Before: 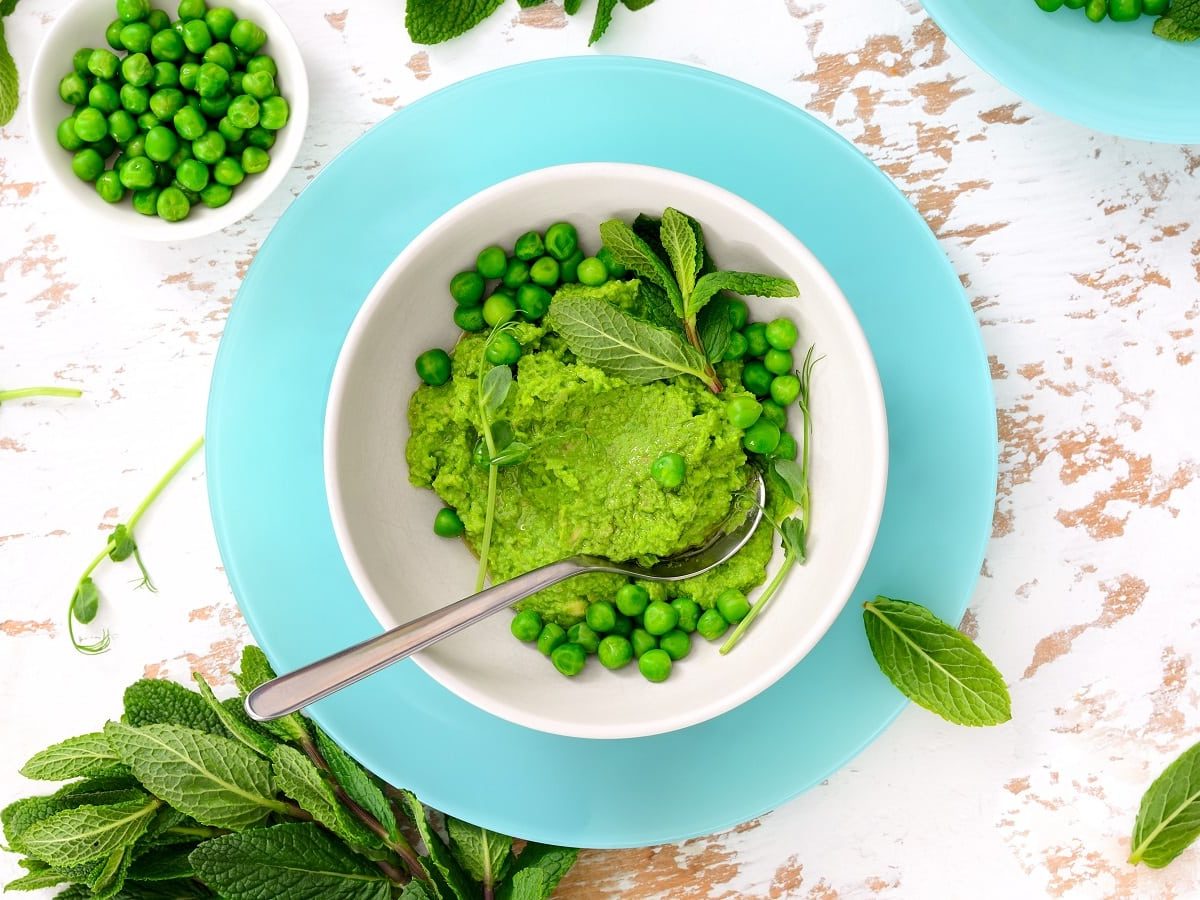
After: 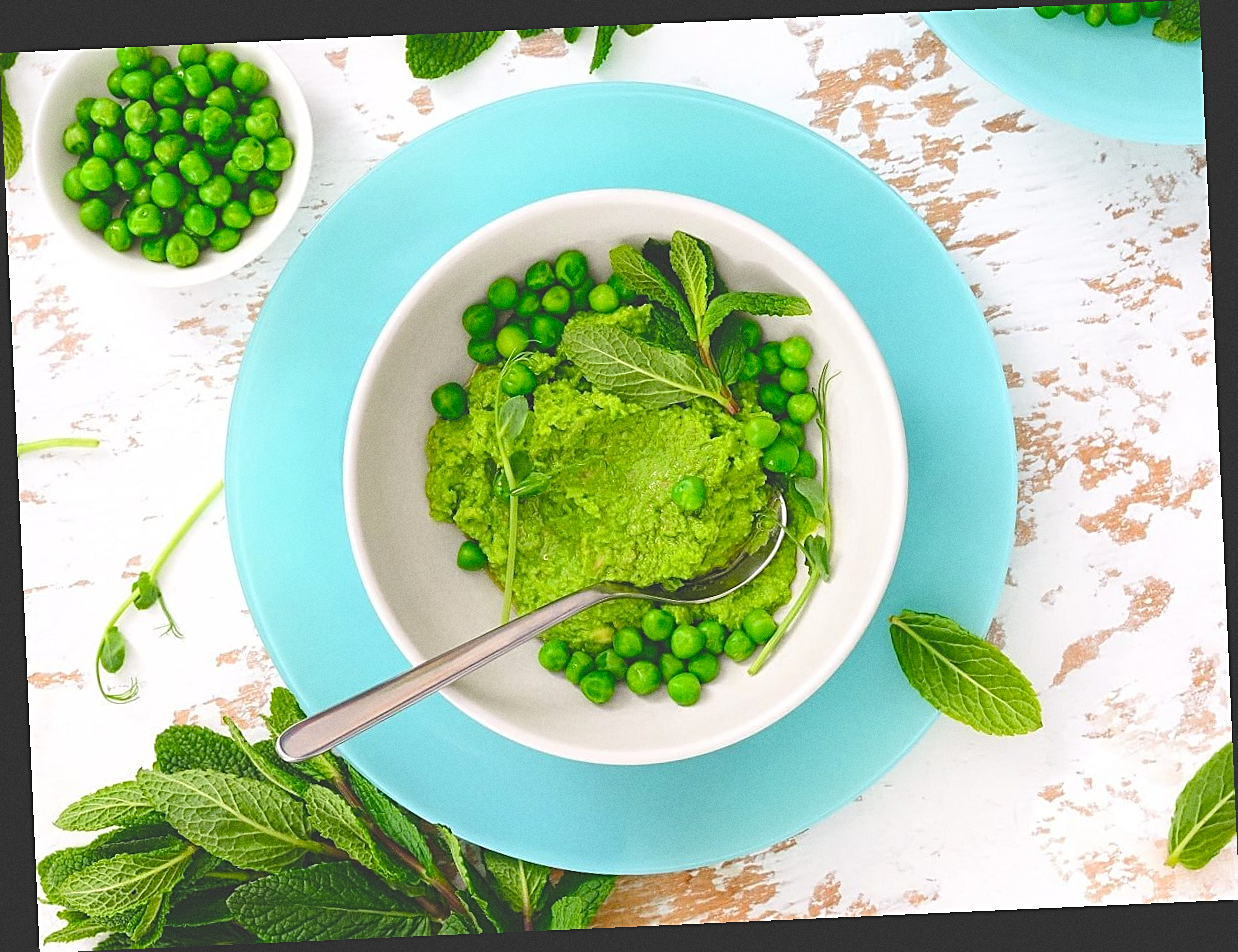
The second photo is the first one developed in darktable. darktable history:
color balance rgb: perceptual saturation grading › global saturation 35%, perceptual saturation grading › highlights -30%, perceptual saturation grading › shadows 35%, perceptual brilliance grading › global brilliance 3%, perceptual brilliance grading › highlights -3%, perceptual brilliance grading › shadows 3%
exposure: black level correction -0.03, compensate highlight preservation false
grain: coarseness 3.21 ISO
rotate and perspective: rotation -2.56°, automatic cropping off
sharpen: on, module defaults
